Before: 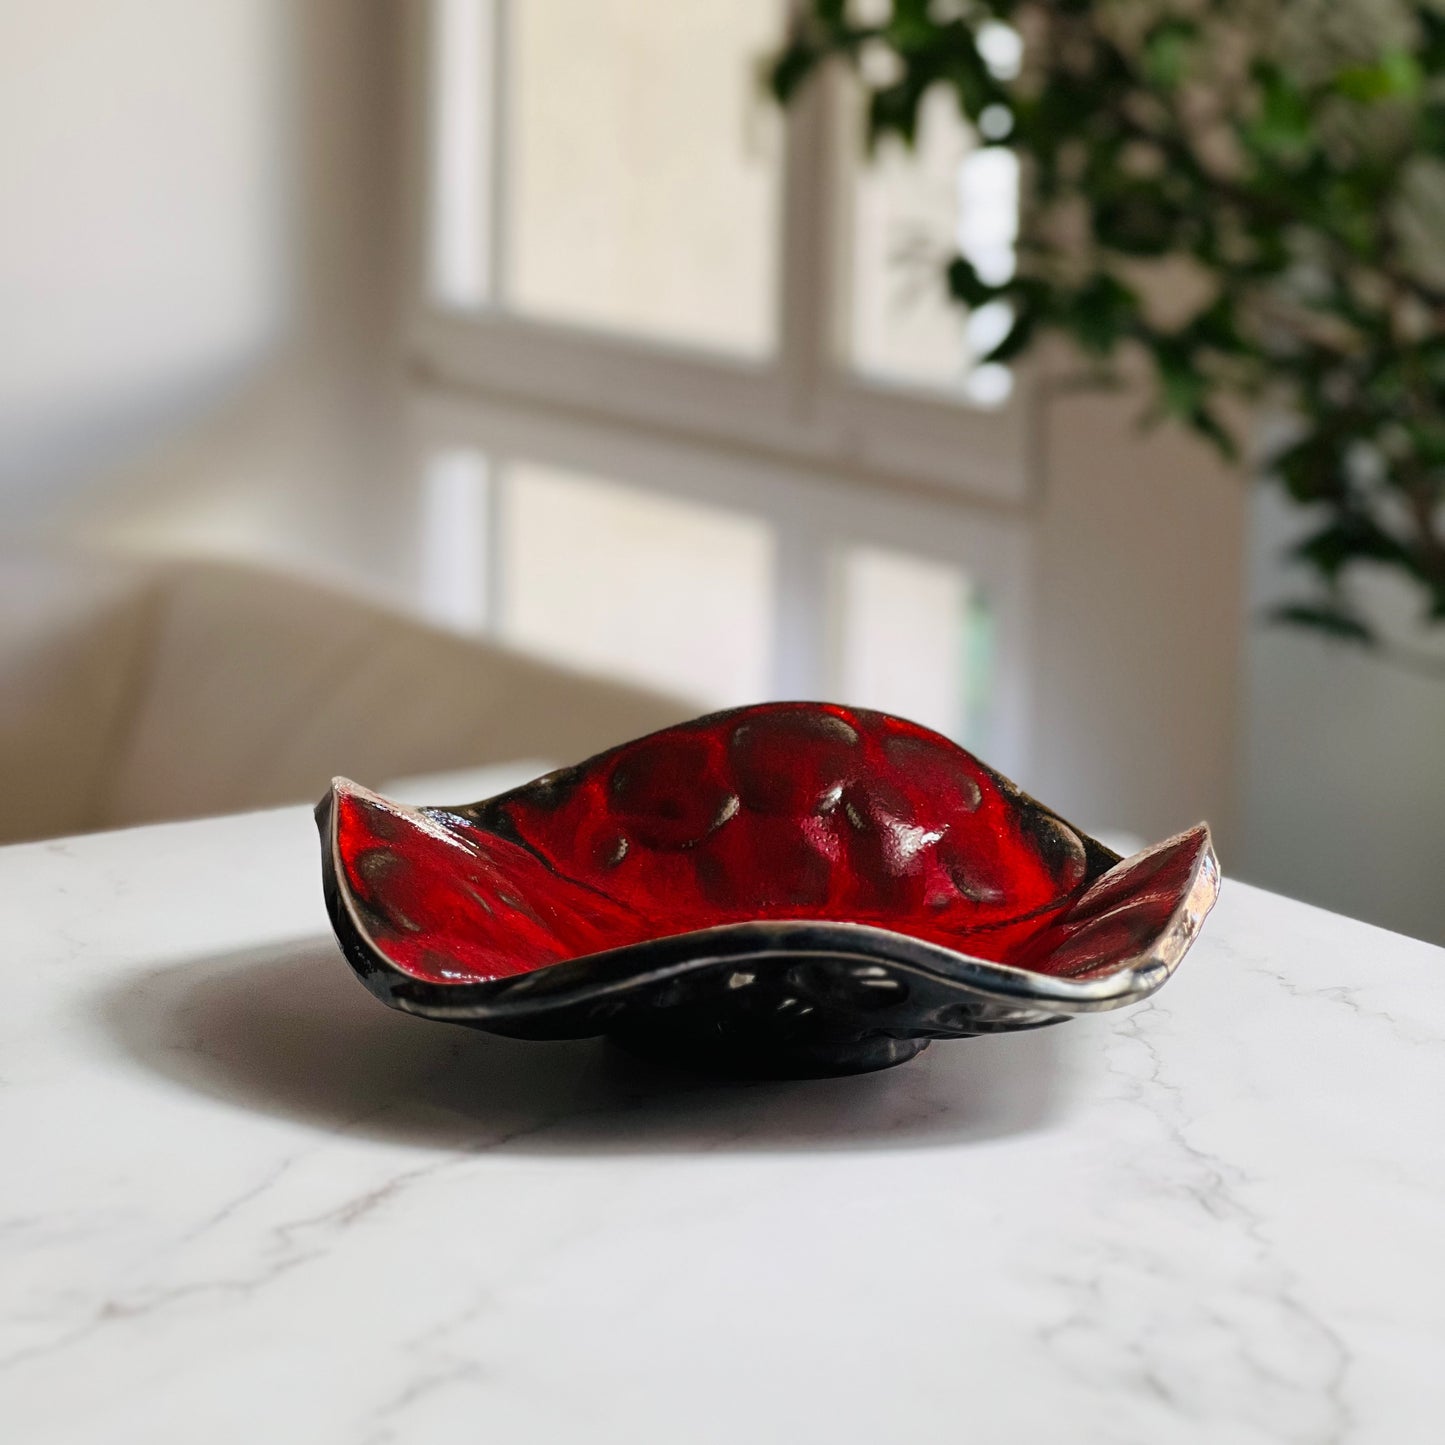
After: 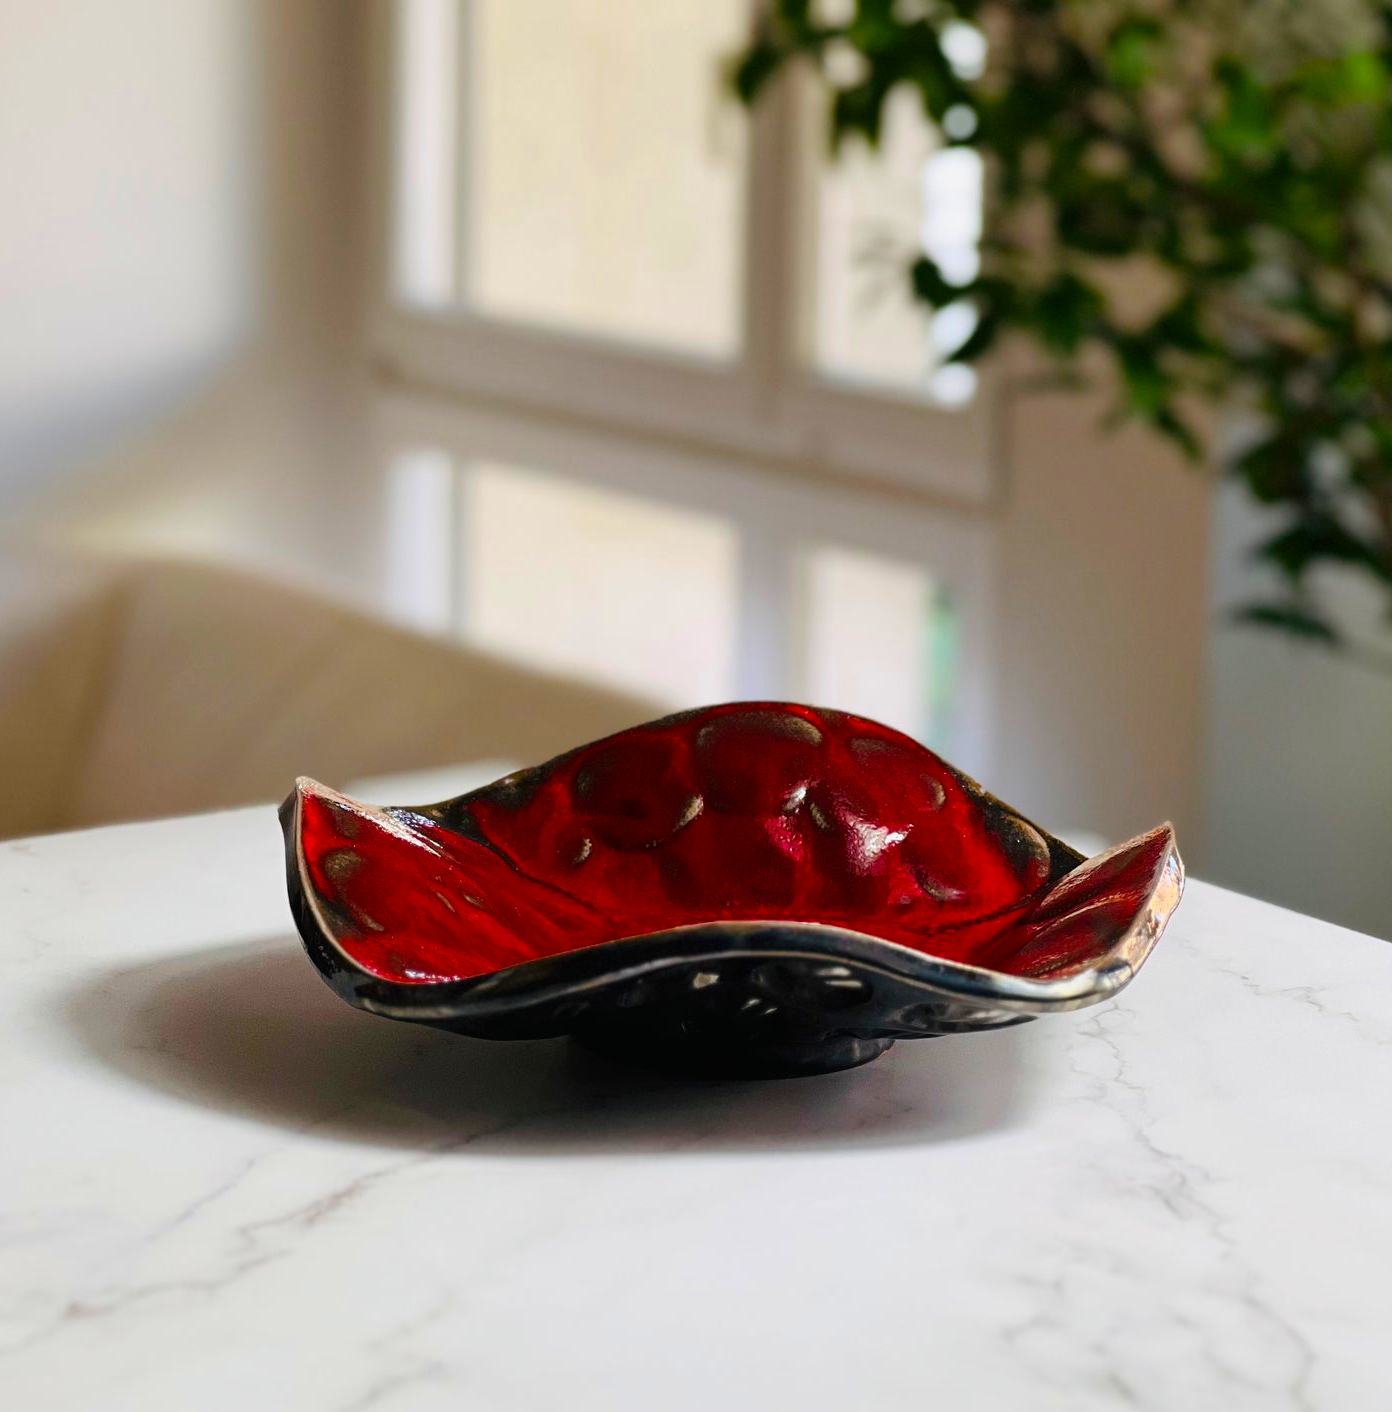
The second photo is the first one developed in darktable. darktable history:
crop and rotate: left 2.536%, right 1.107%, bottom 2.246%
color balance rgb: linear chroma grading › global chroma 15%, perceptual saturation grading › global saturation 30%
